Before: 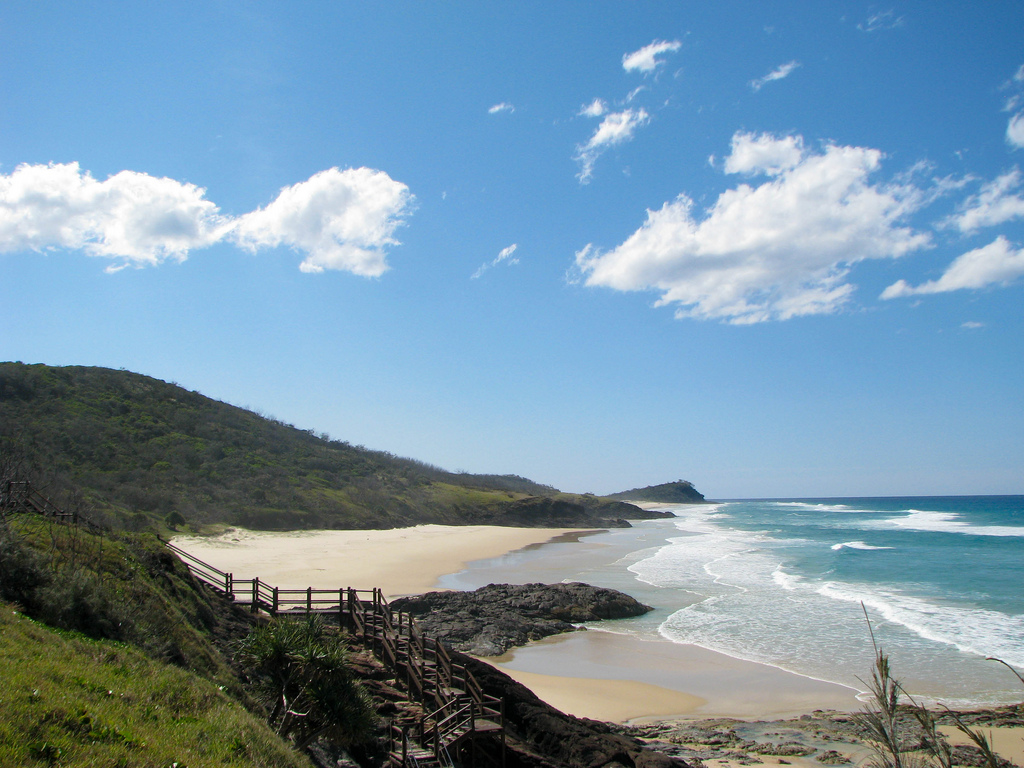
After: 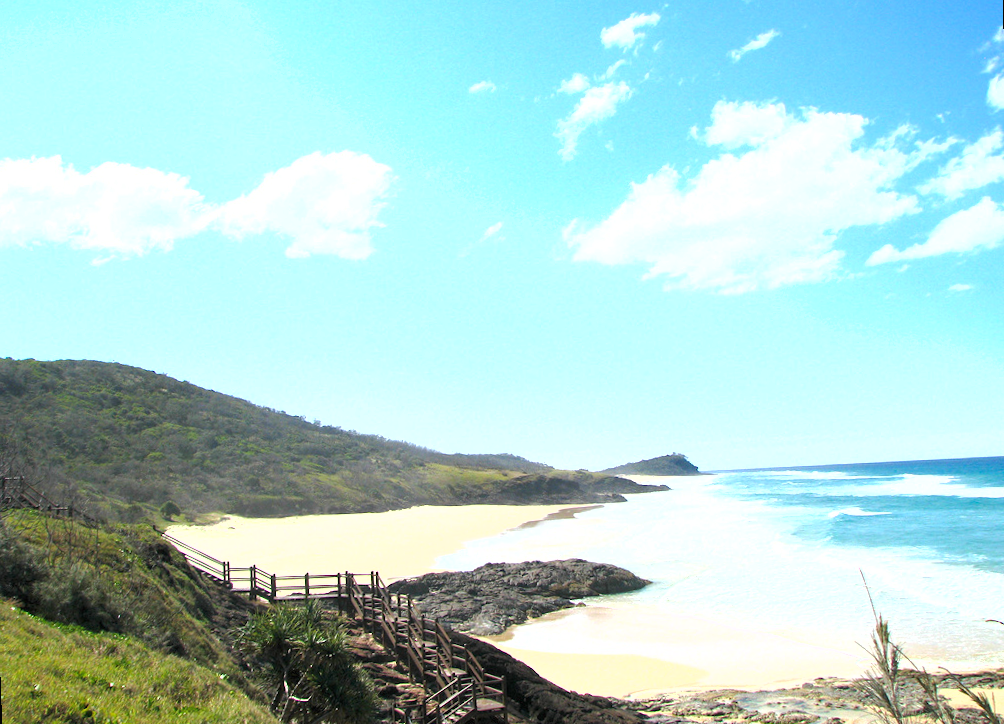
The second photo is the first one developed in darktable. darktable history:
exposure: black level correction 0, exposure 1.5 EV, compensate highlight preservation false
shadows and highlights: radius 125.46, shadows 21.19, highlights -21.19, low approximation 0.01
rotate and perspective: rotation -2°, crop left 0.022, crop right 0.978, crop top 0.049, crop bottom 0.951
